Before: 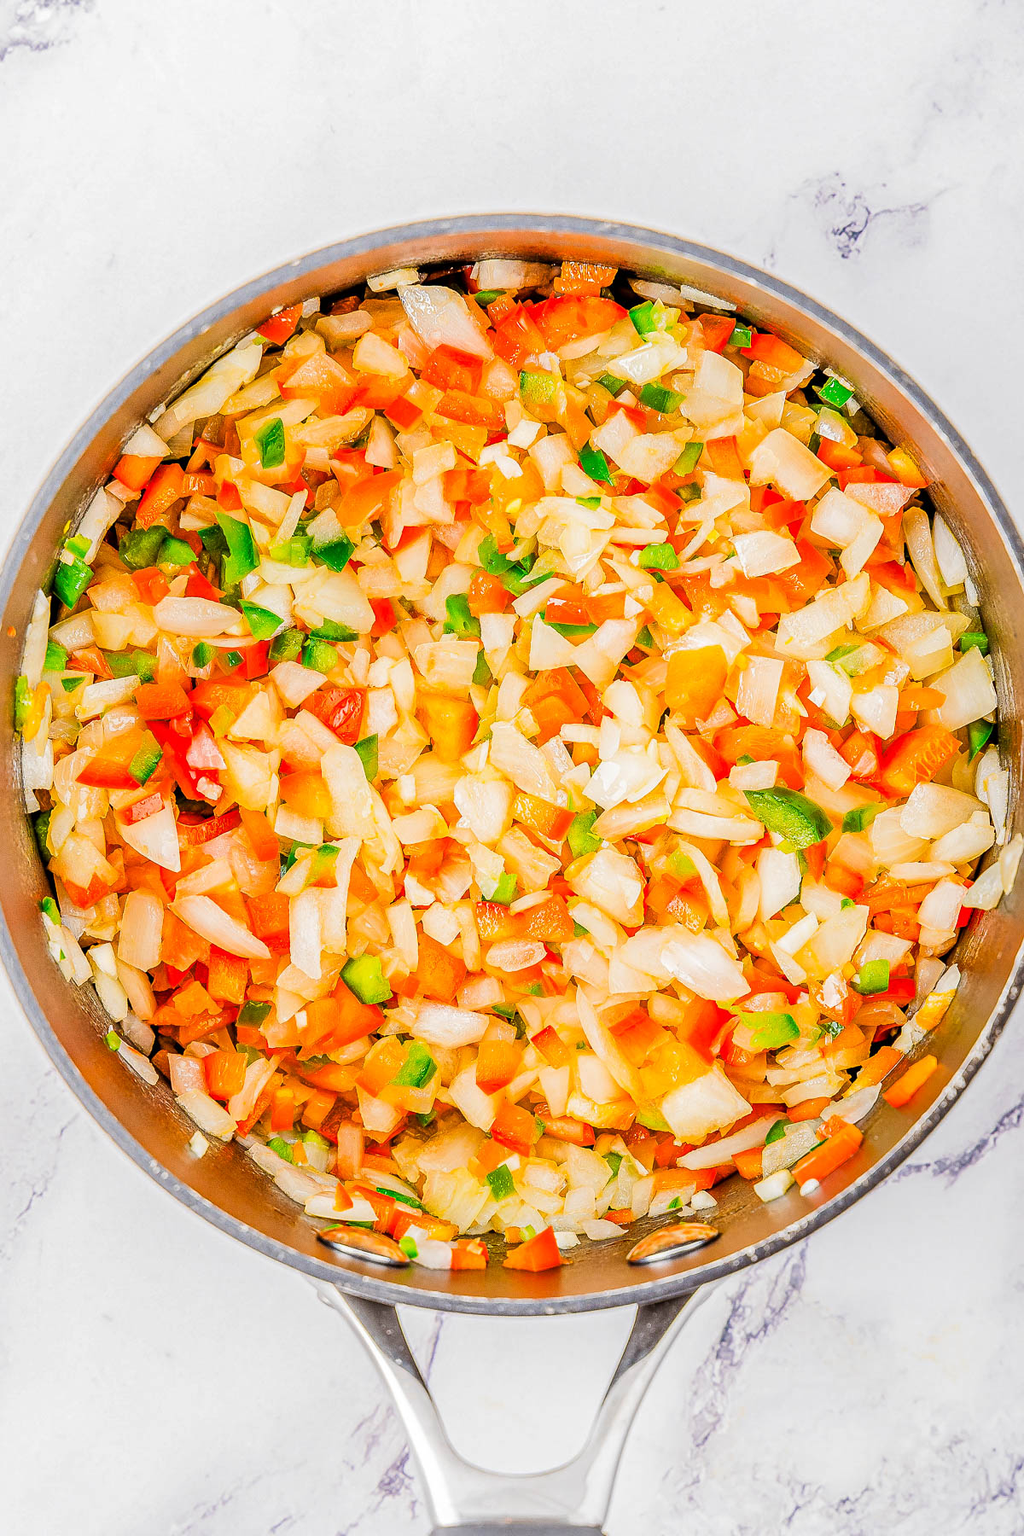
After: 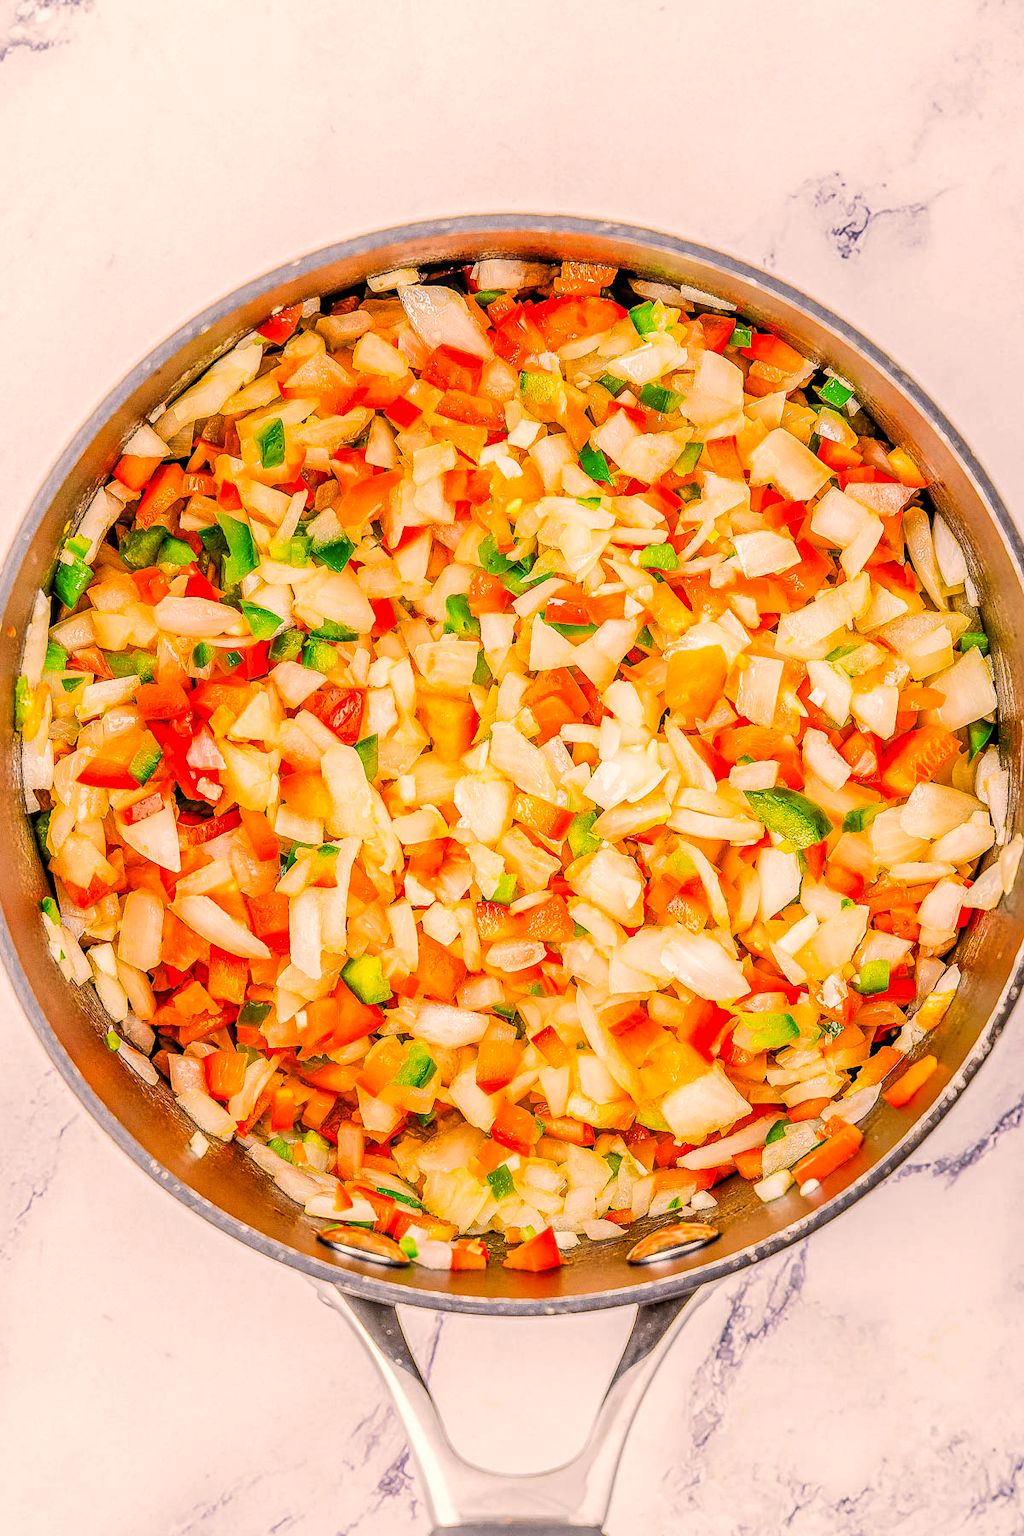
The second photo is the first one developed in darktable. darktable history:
local contrast: on, module defaults
color correction: highlights a* 11.58, highlights b* 11.6
